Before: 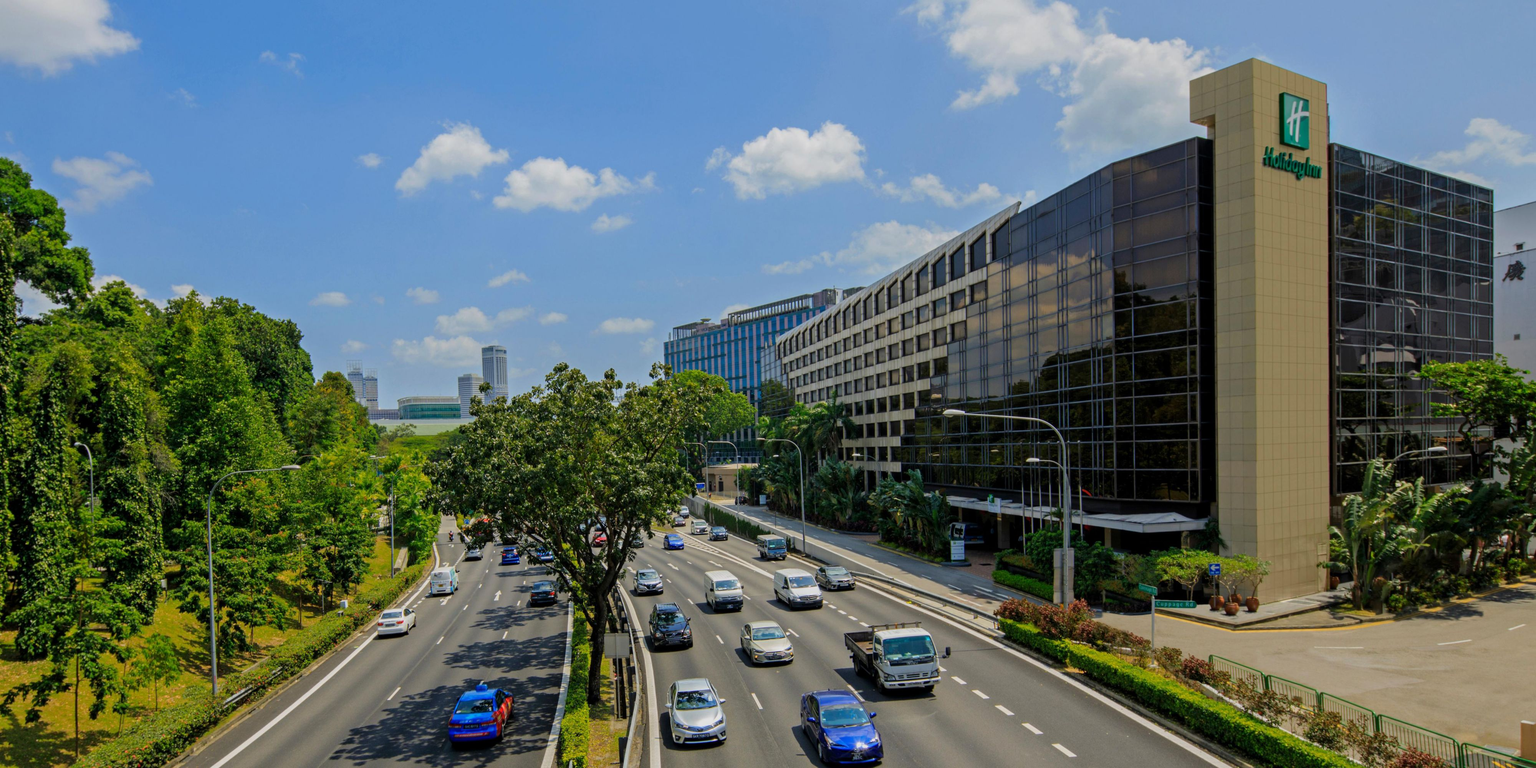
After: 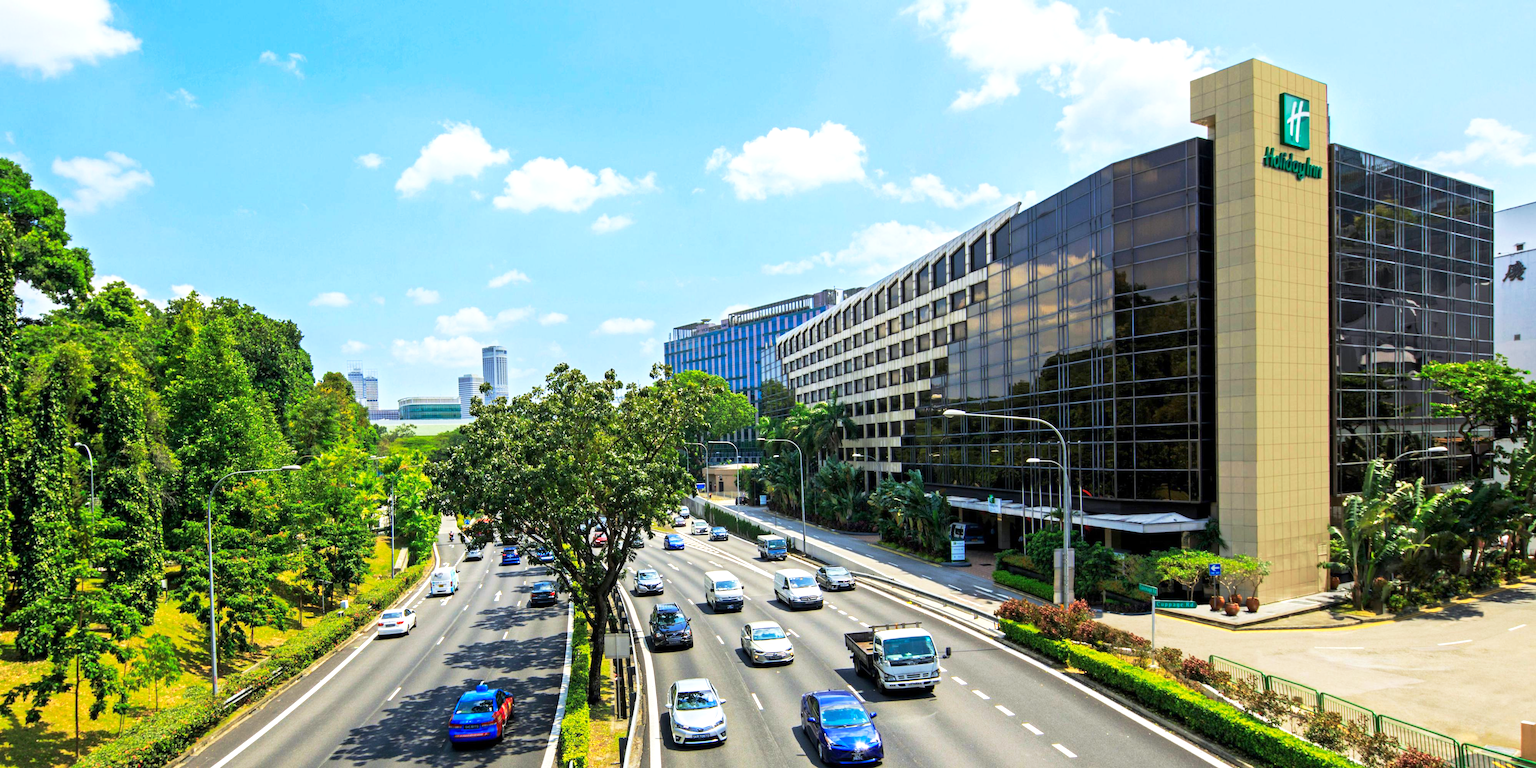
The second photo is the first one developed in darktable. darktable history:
base curve: curves: ch0 [(0, 0) (0.257, 0.25) (0.482, 0.586) (0.757, 0.871) (1, 1)], preserve colors none
color calibration: gray › normalize channels true, x 0.355, y 0.368, temperature 4693.93 K, gamut compression 0.02
exposure: exposure 1.089 EV, compensate highlight preservation false
